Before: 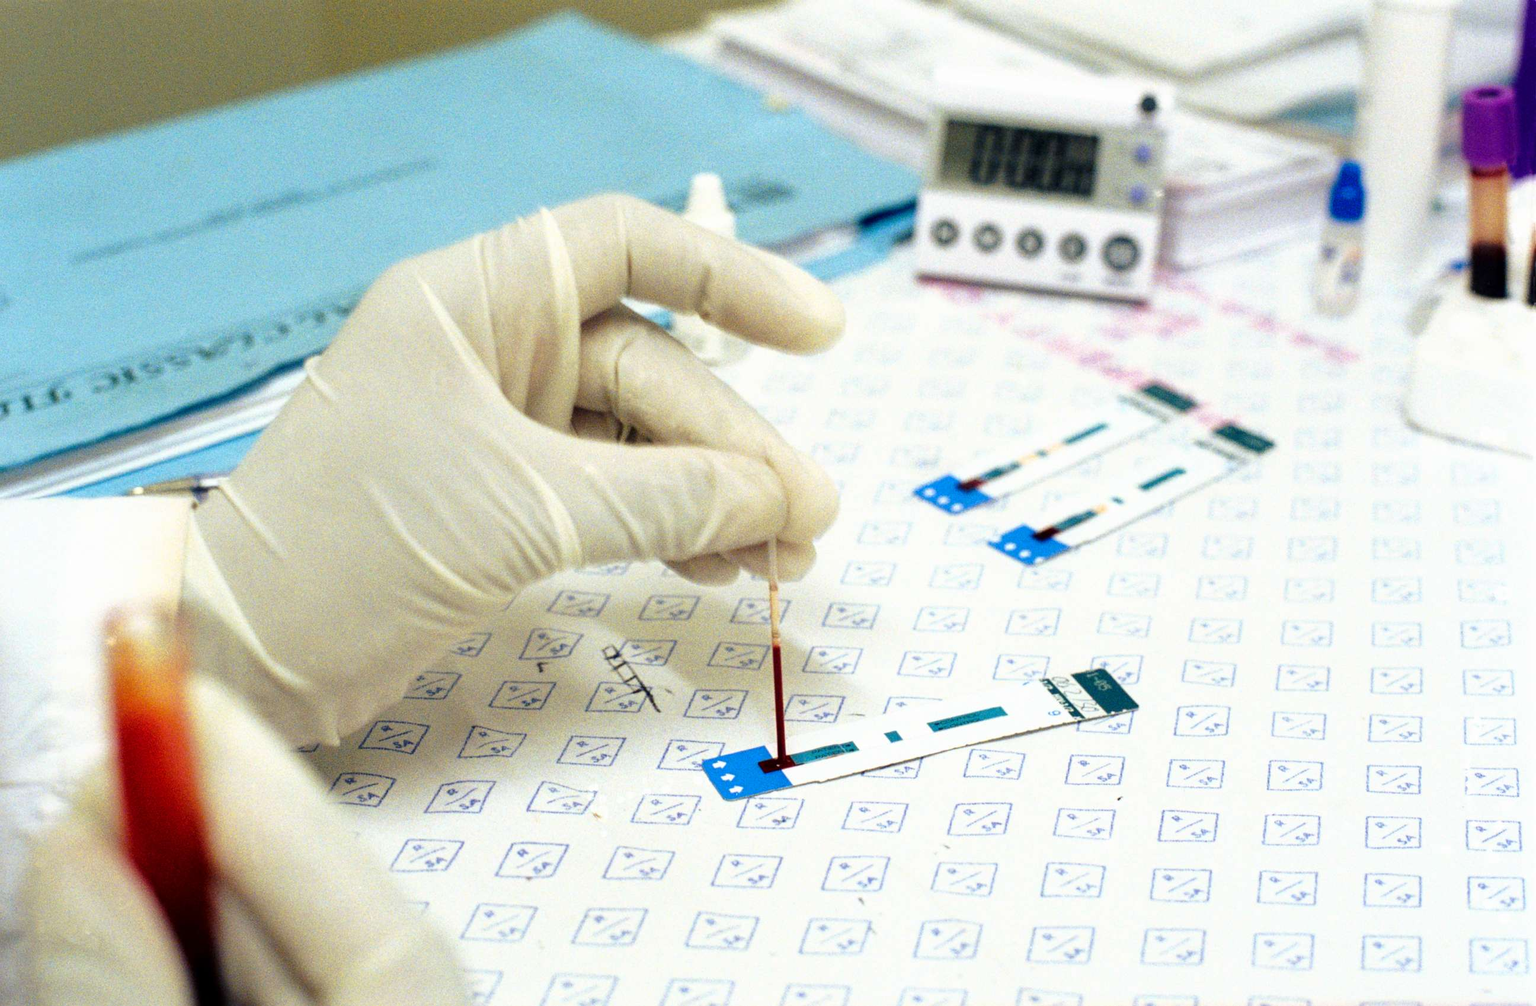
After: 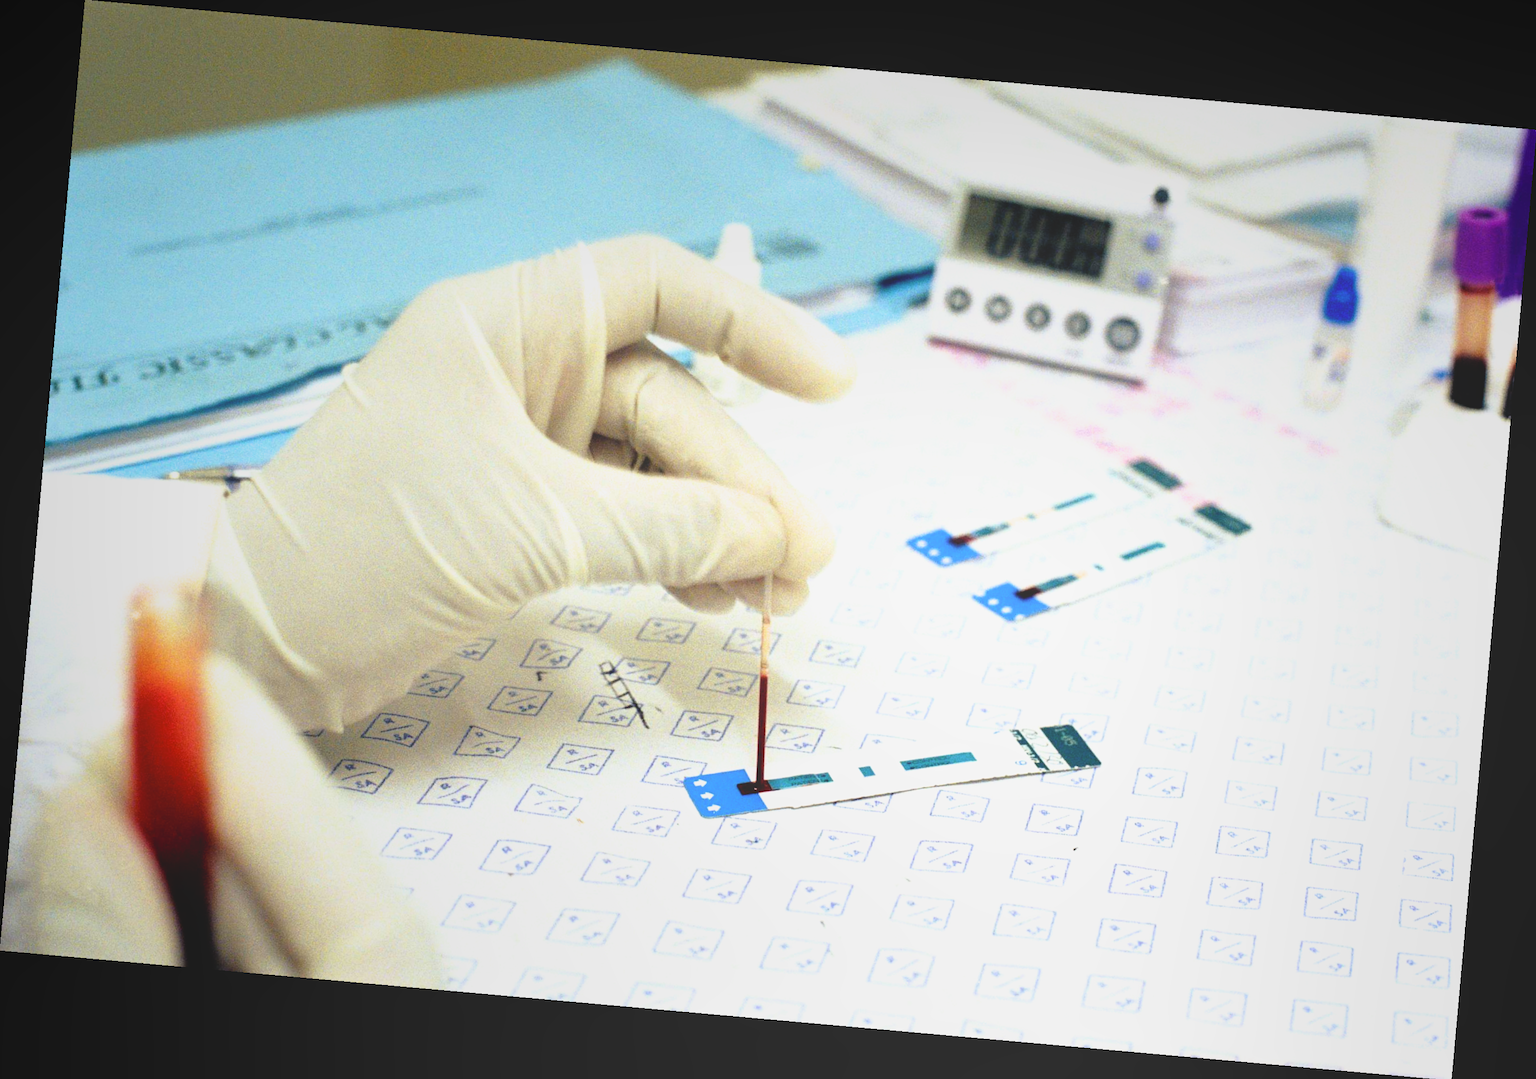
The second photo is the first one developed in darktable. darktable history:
filmic rgb: white relative exposure 2.34 EV, hardness 6.59
rotate and perspective: rotation 5.12°, automatic cropping off
local contrast: detail 70%
